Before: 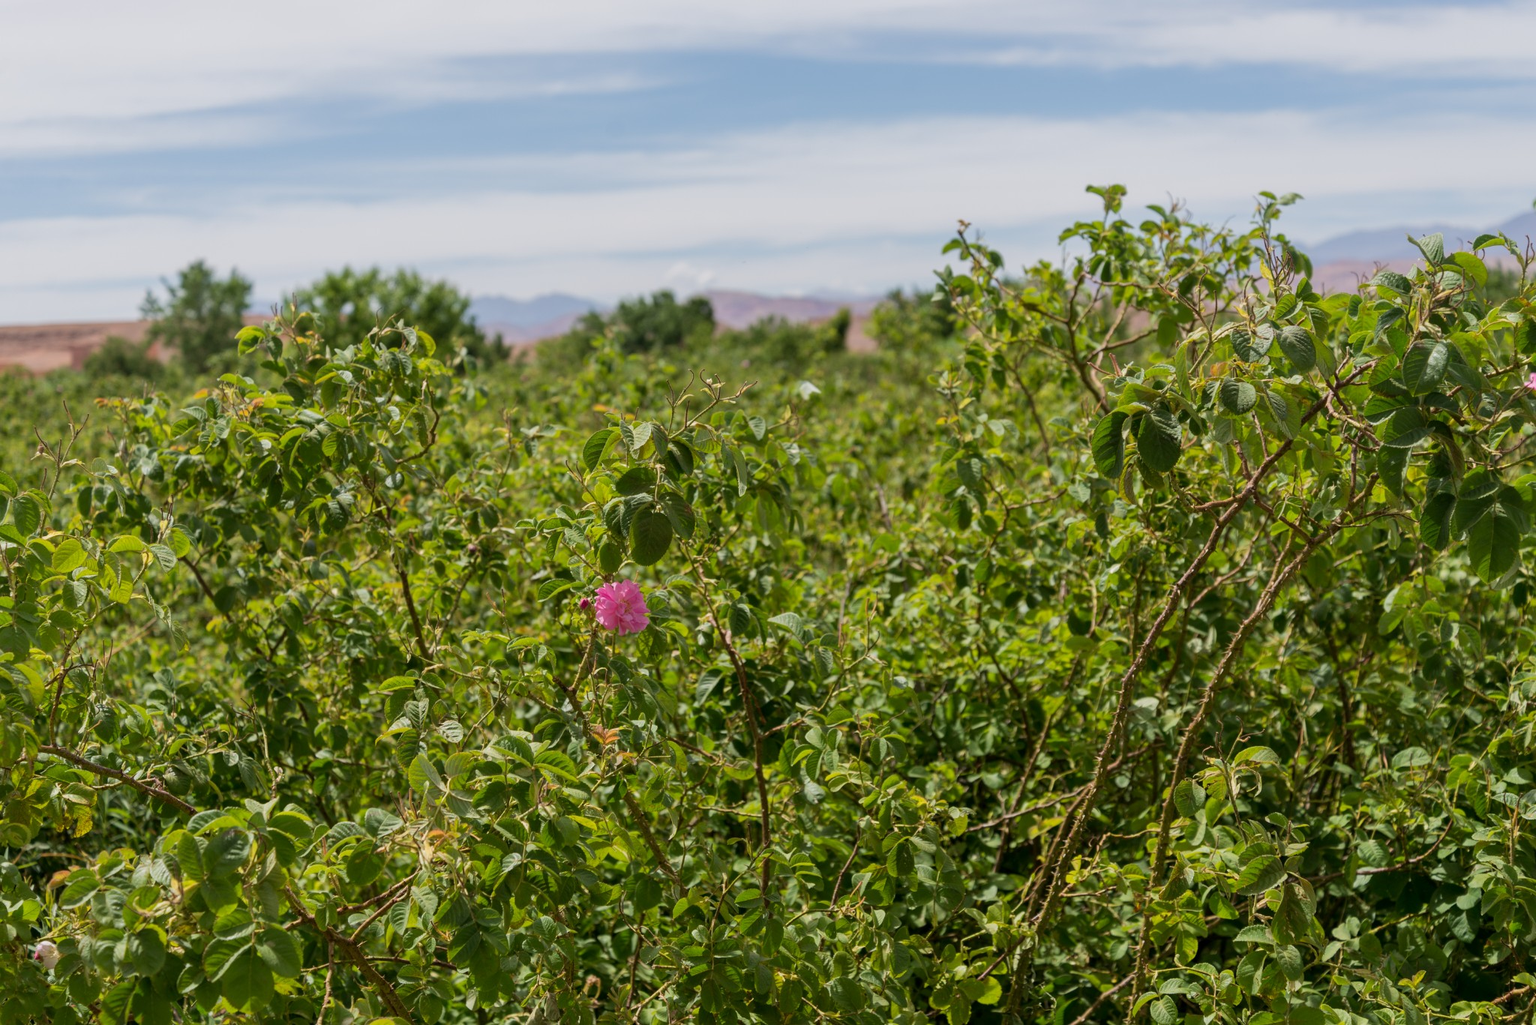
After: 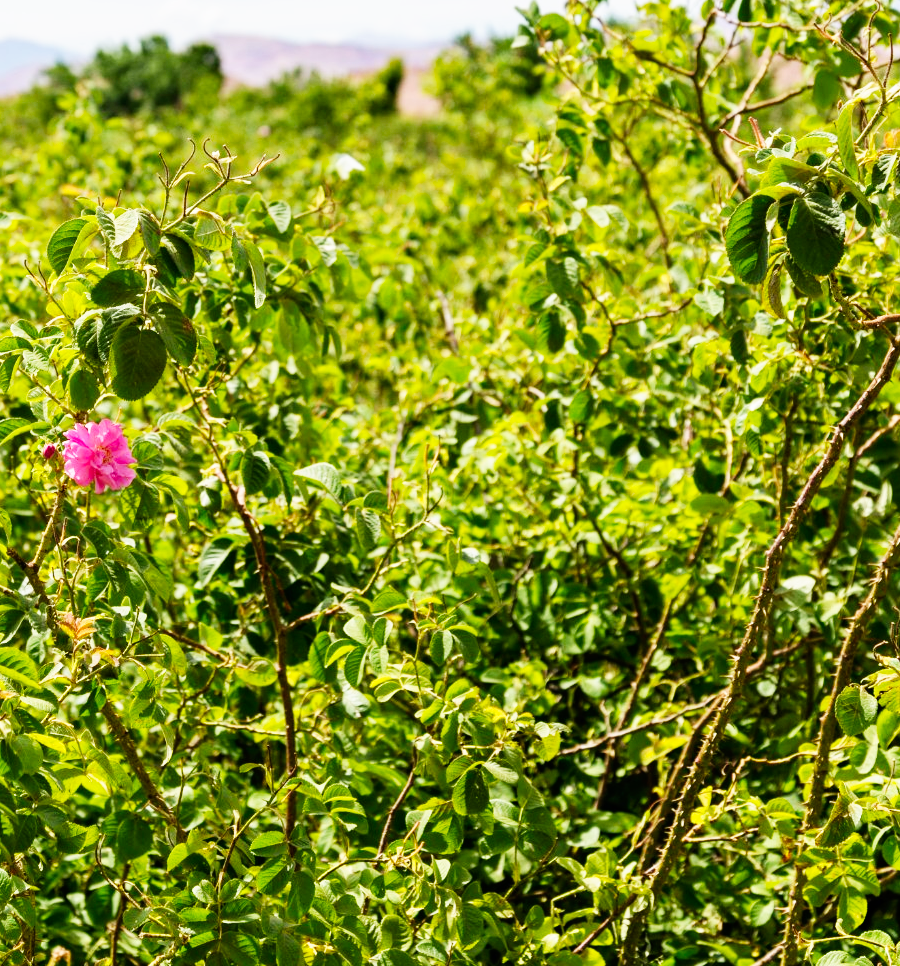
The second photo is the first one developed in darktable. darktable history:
crop: left 35.667%, top 25.929%, right 20.062%, bottom 3.366%
haze removal: compatibility mode true, adaptive false
base curve: curves: ch0 [(0, 0) (0.007, 0.004) (0.027, 0.03) (0.046, 0.07) (0.207, 0.54) (0.442, 0.872) (0.673, 0.972) (1, 1)], preserve colors none
